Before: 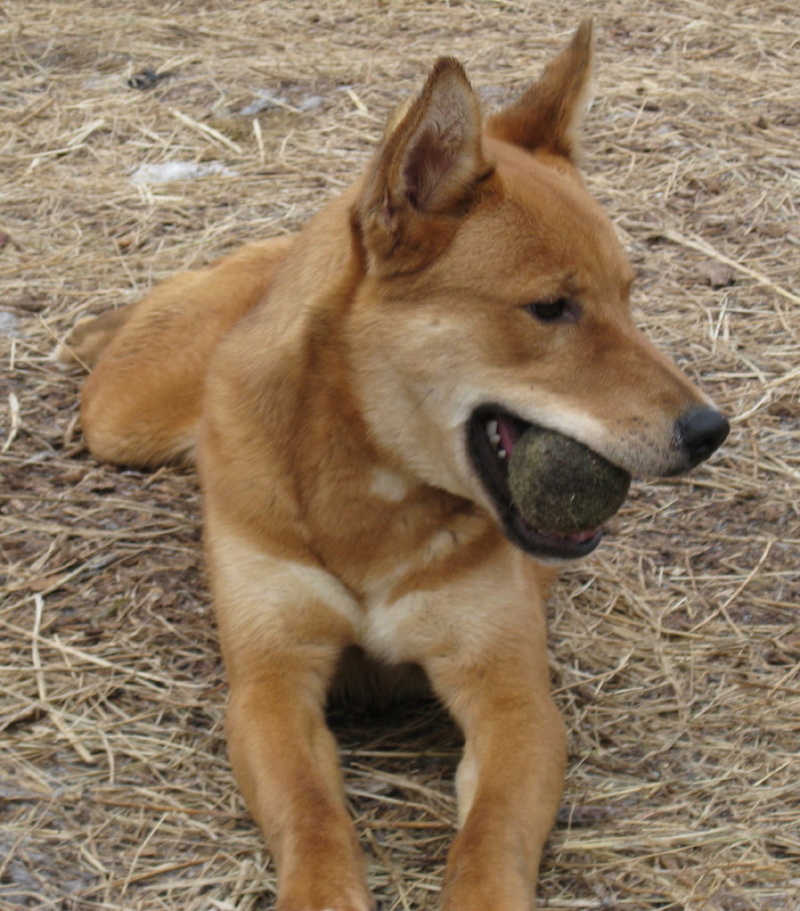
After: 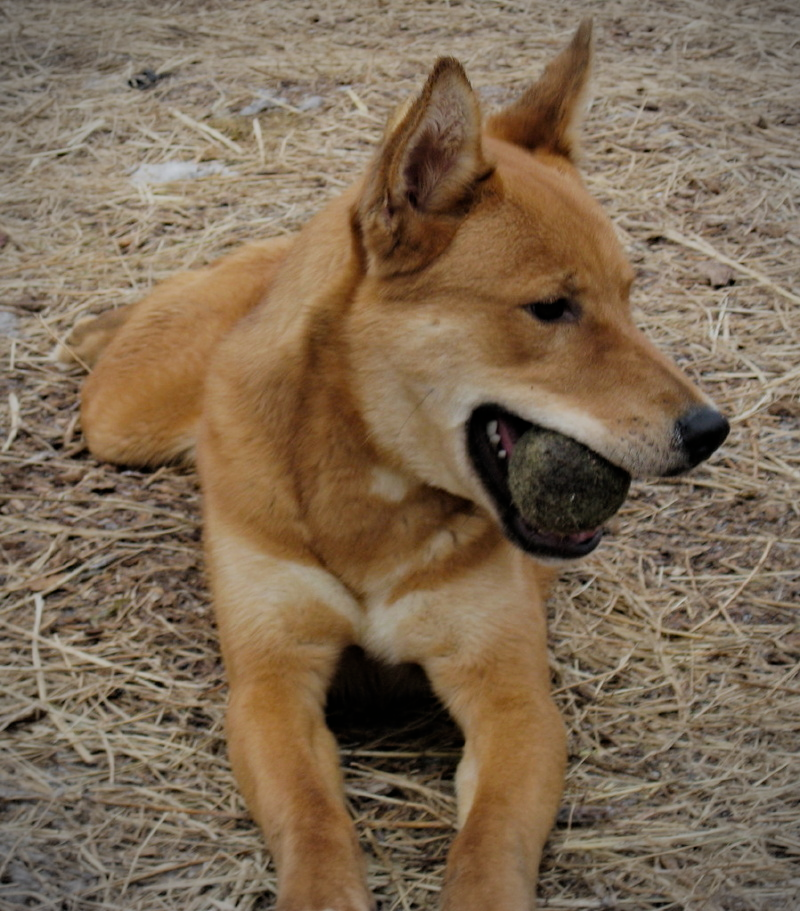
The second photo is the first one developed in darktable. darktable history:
filmic rgb: black relative exposure -7.19 EV, white relative exposure 5.36 EV, hardness 3.03
haze removal: compatibility mode true, adaptive false
exposure: exposure -0.041 EV, compensate highlight preservation false
vignetting: on, module defaults
